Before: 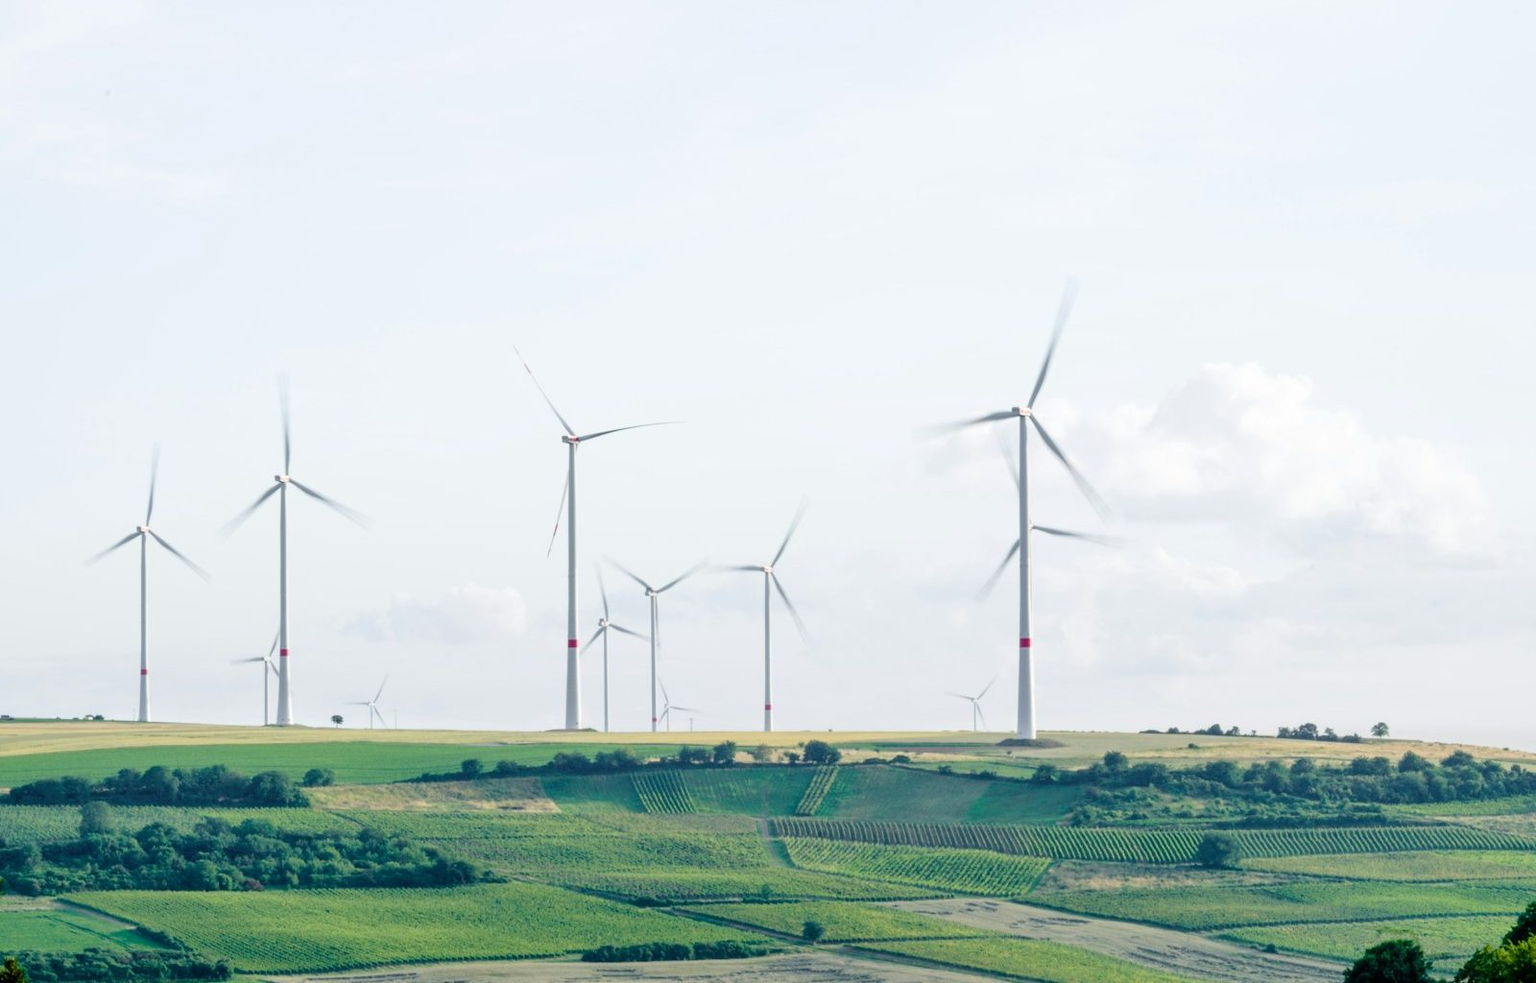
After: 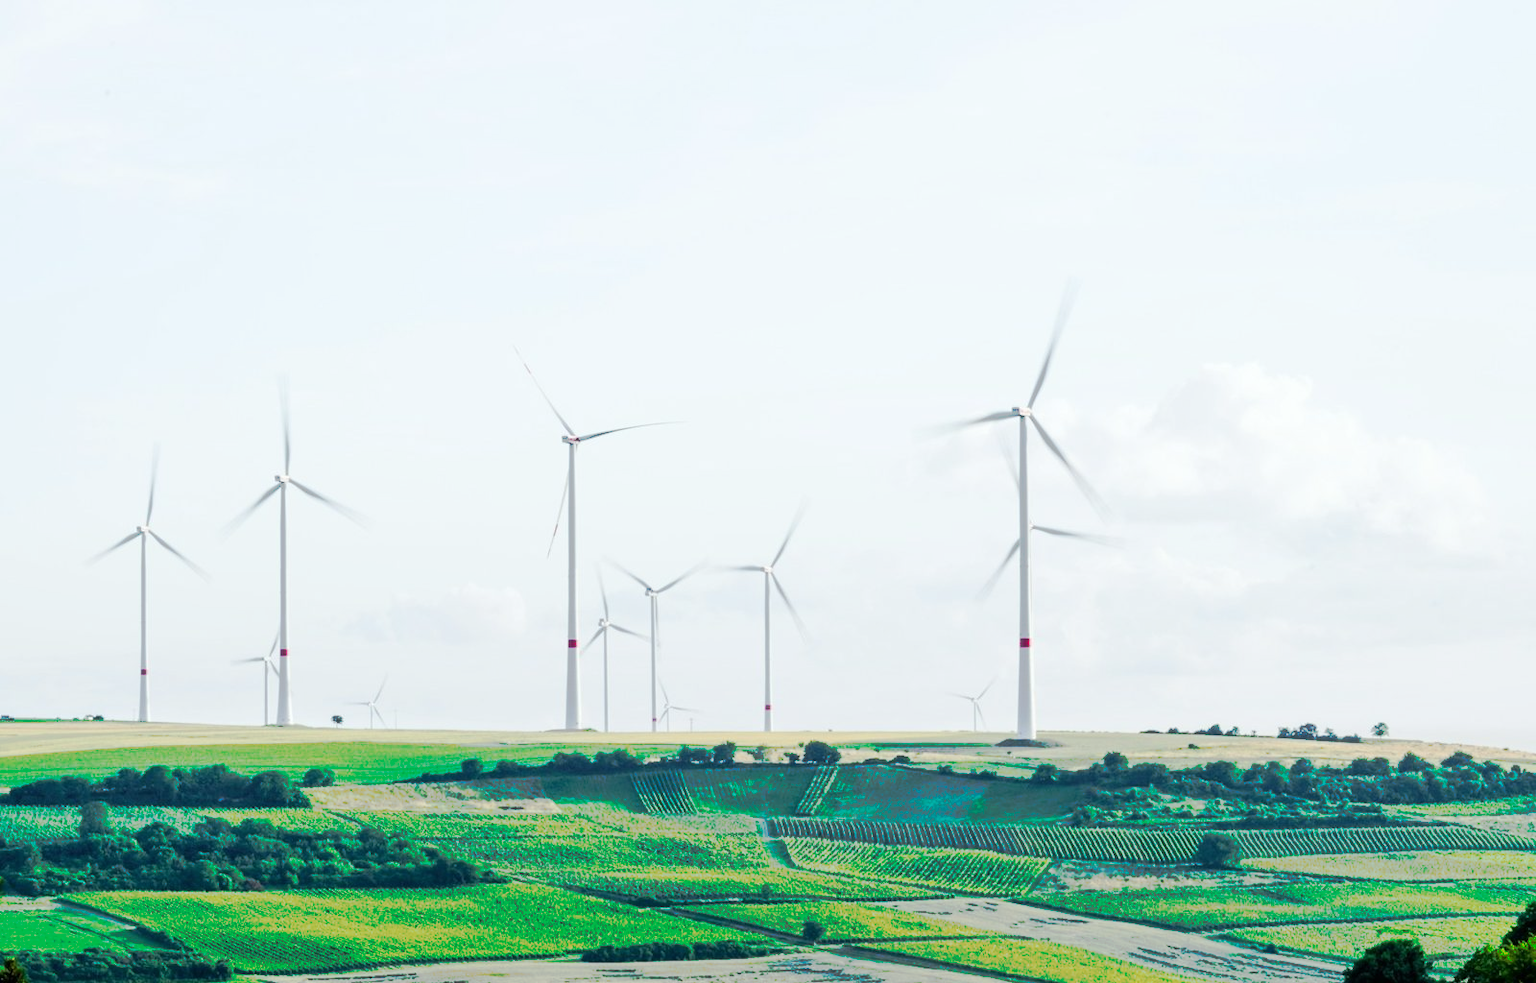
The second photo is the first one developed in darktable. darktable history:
white balance: red 0.978, blue 0.999
tone curve: curves: ch0 [(0, 0) (0.003, 0.003) (0.011, 0.011) (0.025, 0.024) (0.044, 0.043) (0.069, 0.067) (0.1, 0.096) (0.136, 0.131) (0.177, 0.171) (0.224, 0.216) (0.277, 0.267) (0.335, 0.323) (0.399, 0.384) (0.468, 0.451) (0.543, 0.678) (0.623, 0.734) (0.709, 0.795) (0.801, 0.859) (0.898, 0.928) (1, 1)], preserve colors none
